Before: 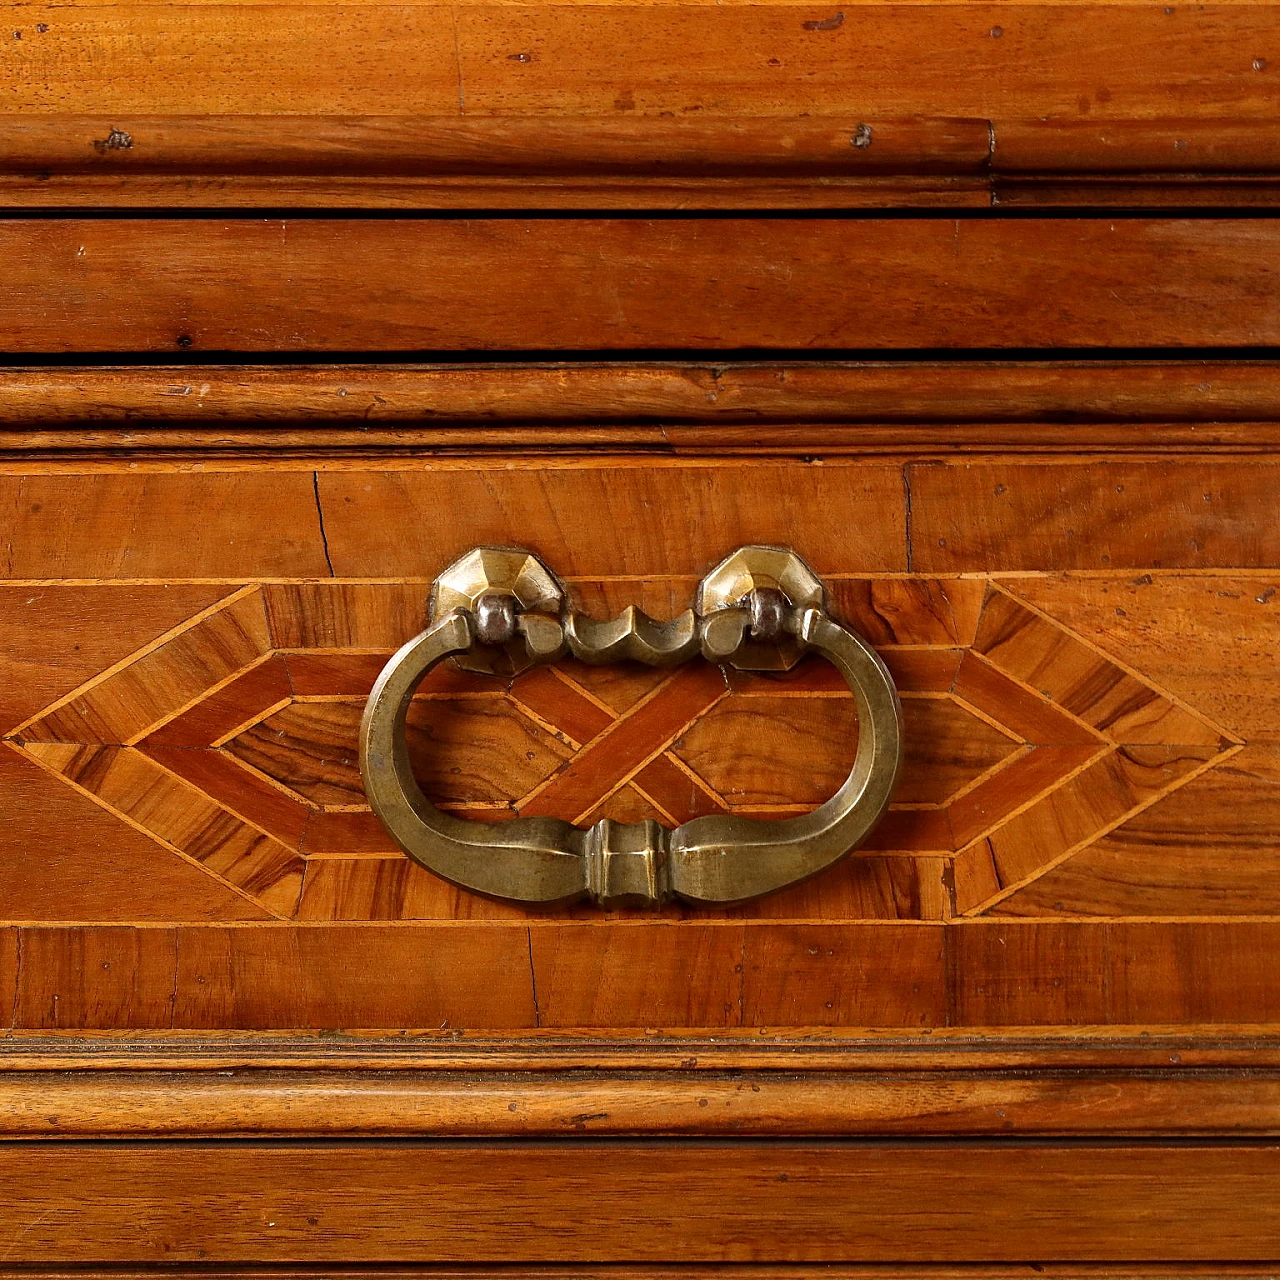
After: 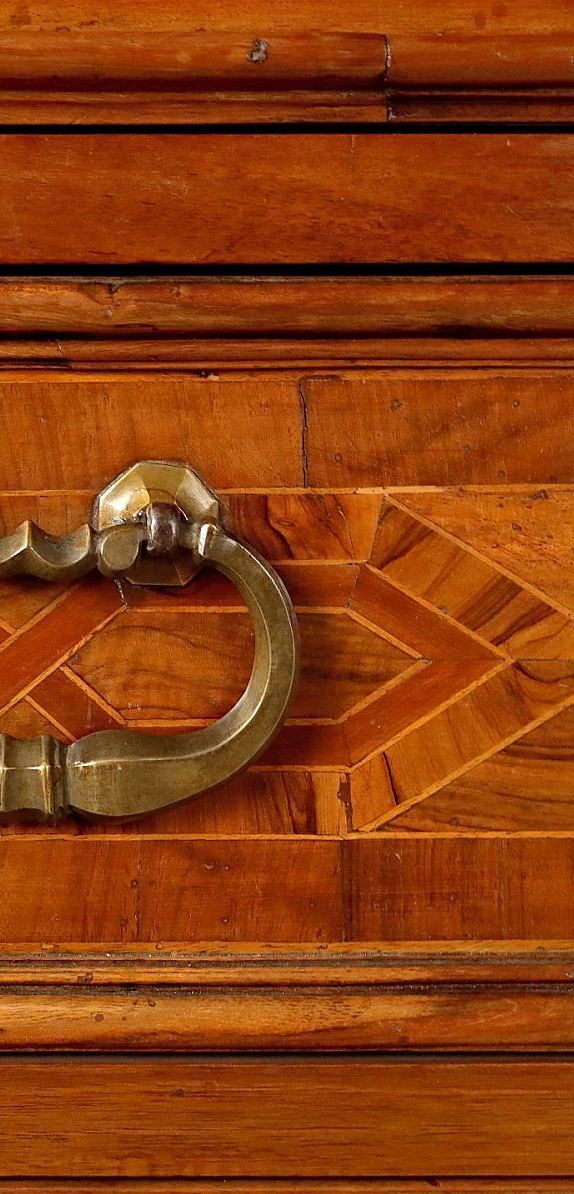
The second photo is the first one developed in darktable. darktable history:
haze removal: adaptive false
crop: left 47.235%, top 6.664%, right 7.899%
shadows and highlights: highlights color adjustment 56.54%
